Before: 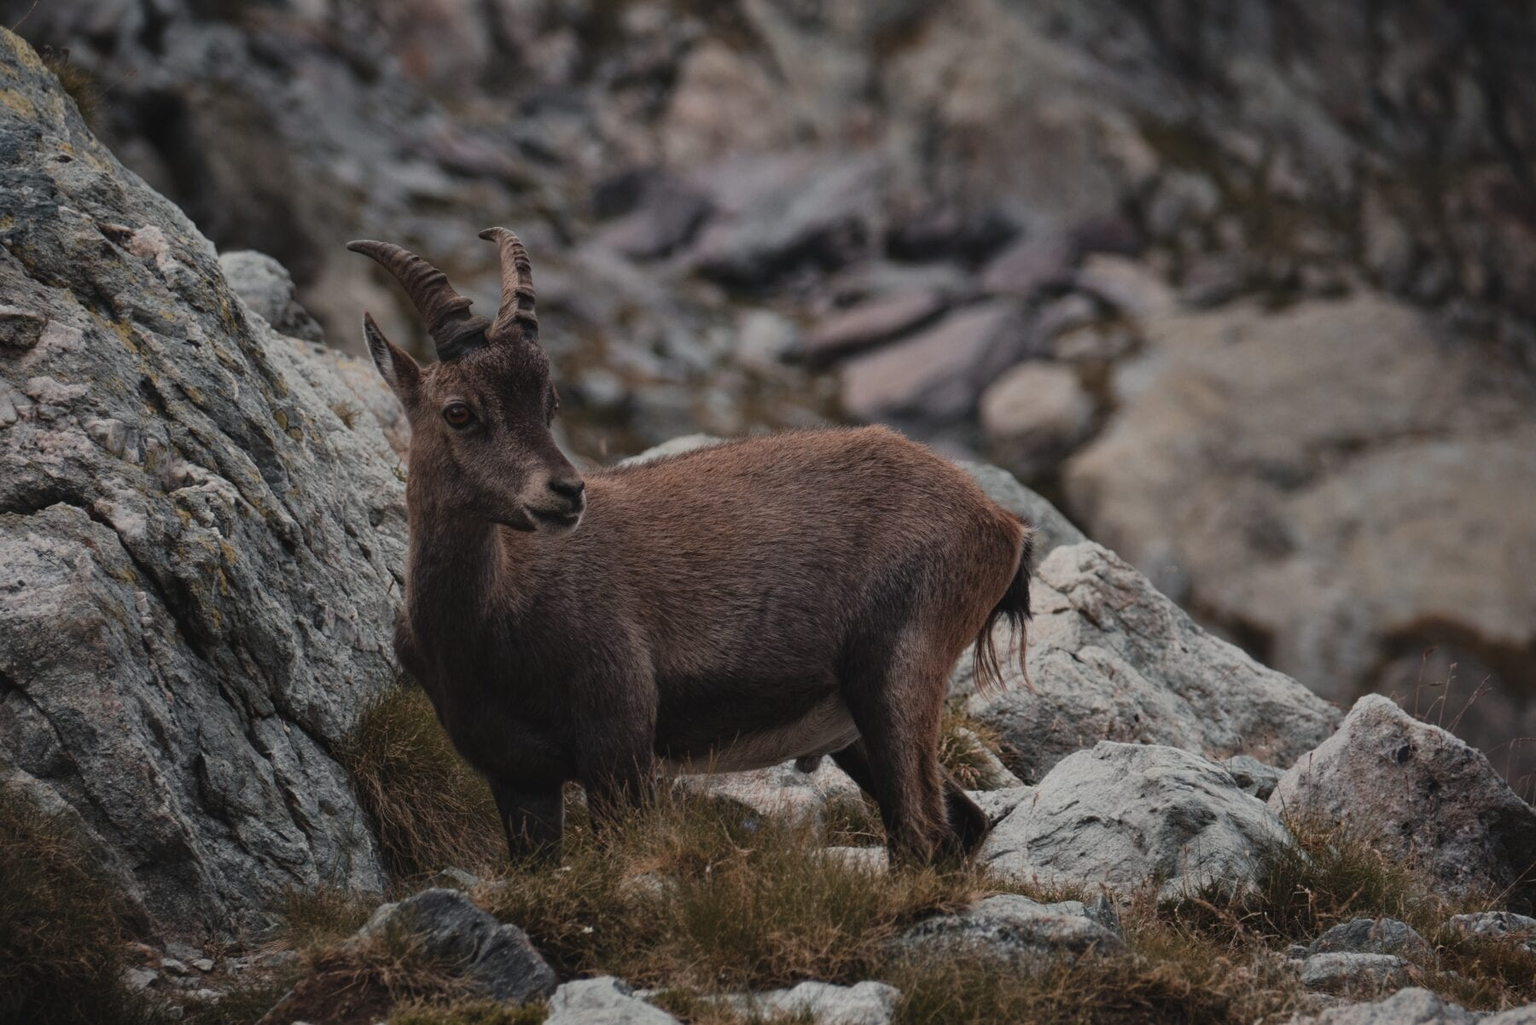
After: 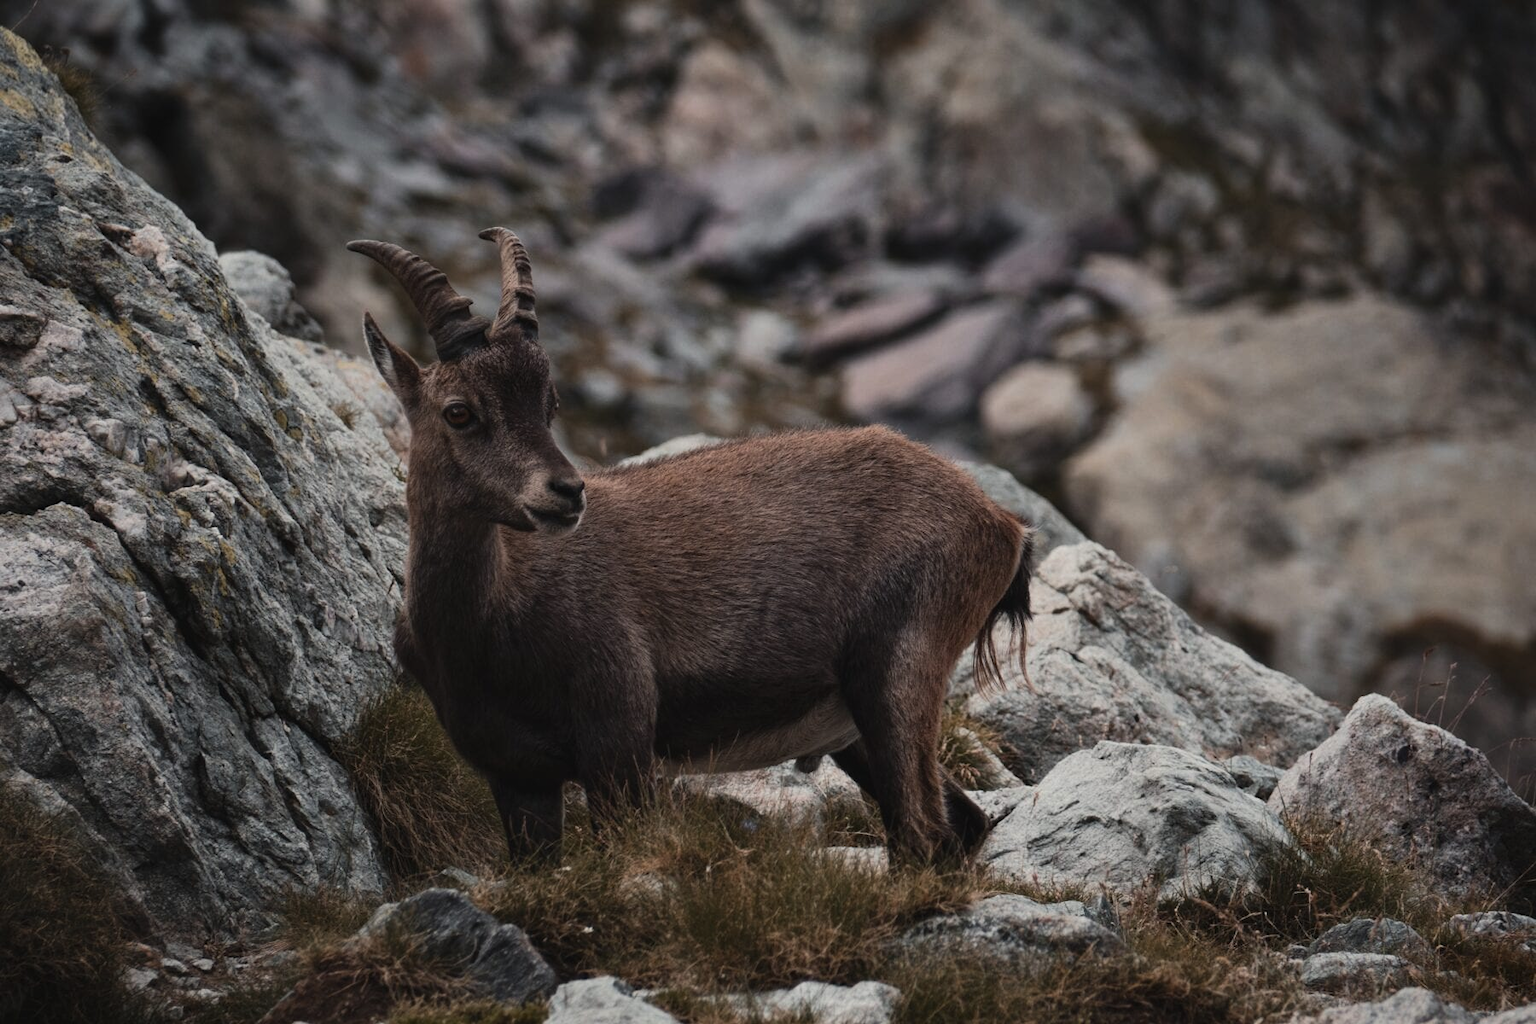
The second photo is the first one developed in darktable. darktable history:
tone equalizer: -8 EV -0.417 EV, -7 EV -0.389 EV, -6 EV -0.333 EV, -5 EV -0.222 EV, -3 EV 0.222 EV, -2 EV 0.333 EV, -1 EV 0.389 EV, +0 EV 0.417 EV, edges refinement/feathering 500, mask exposure compensation -1.57 EV, preserve details no
color calibration: illuminant same as pipeline (D50), x 0.346, y 0.359, temperature 5002.42 K
